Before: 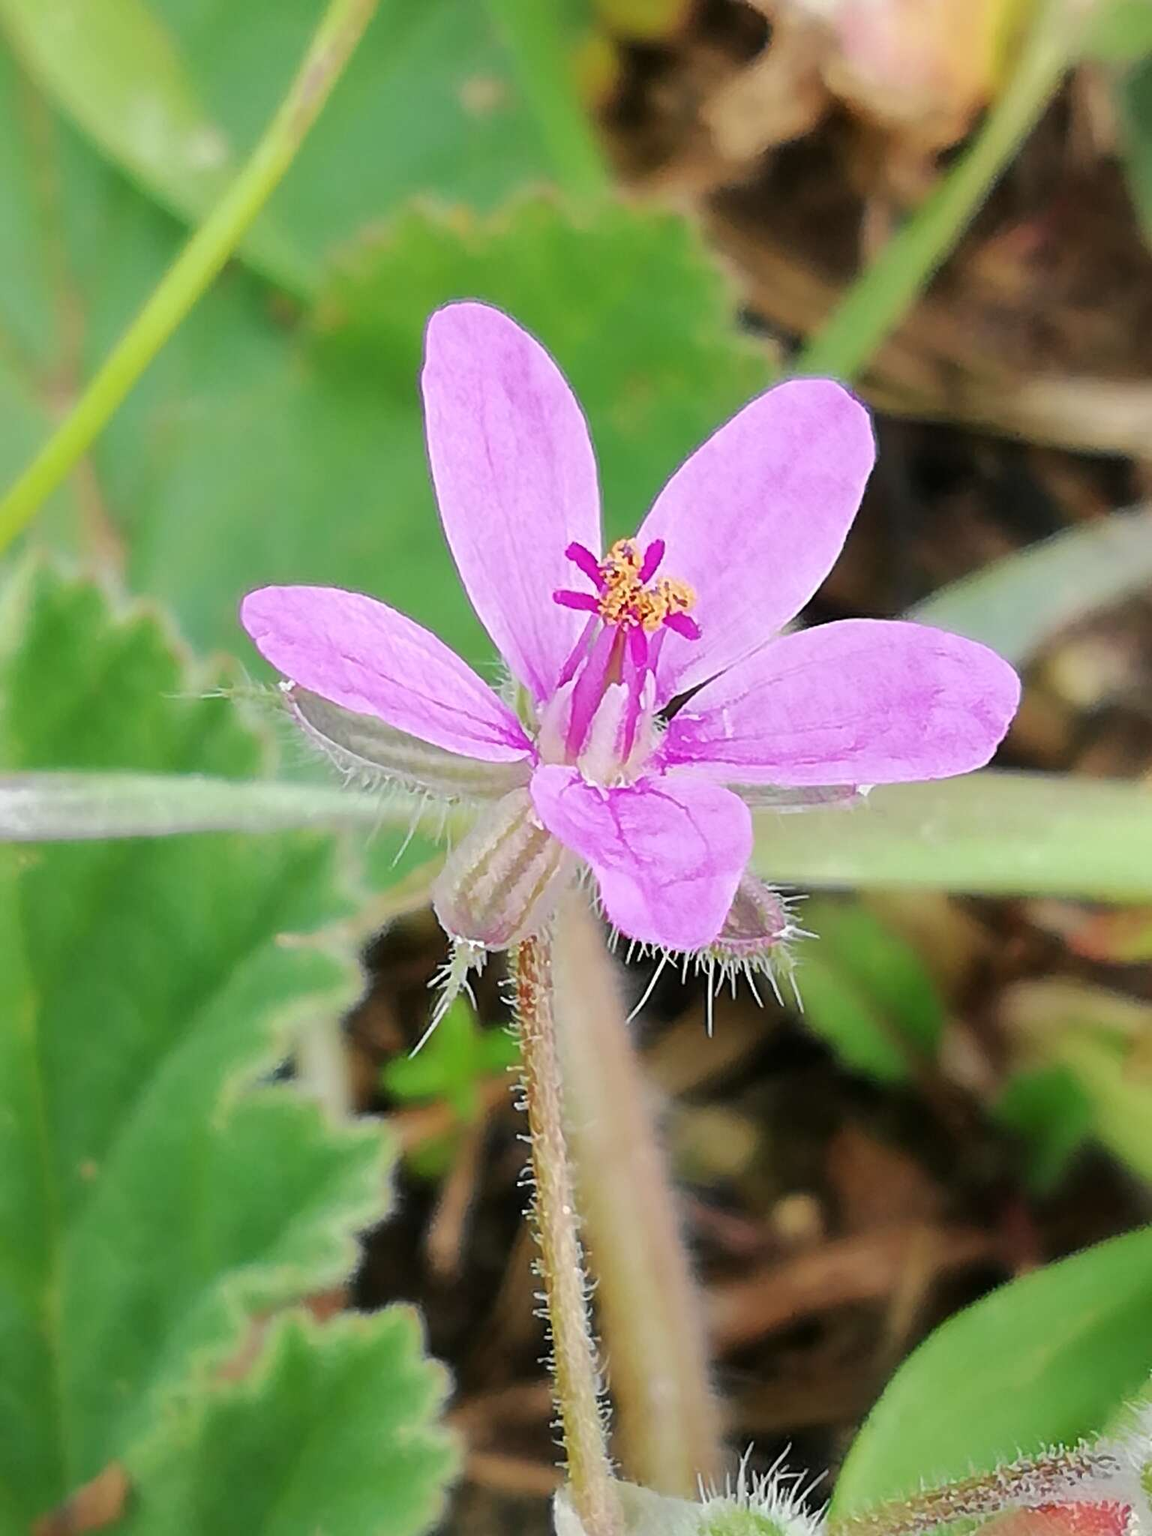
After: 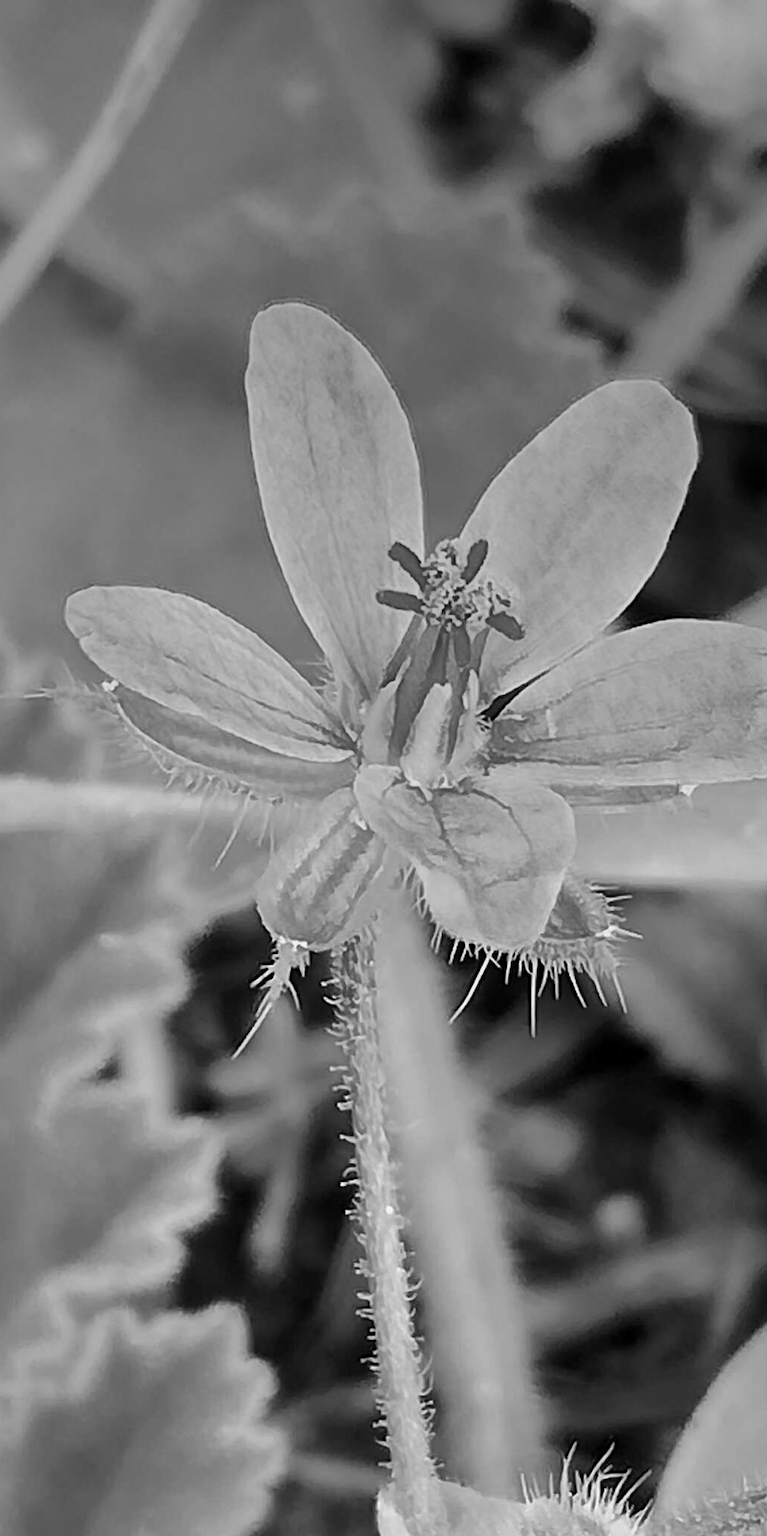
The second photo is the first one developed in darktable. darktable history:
graduated density: hue 238.83°, saturation 50%
color balance rgb: perceptual saturation grading › global saturation 20%, perceptual saturation grading › highlights -25%, perceptual saturation grading › shadows 50%
crop: left 15.419%, right 17.914%
monochrome: on, module defaults
local contrast: mode bilateral grid, contrast 20, coarseness 50, detail 120%, midtone range 0.2
